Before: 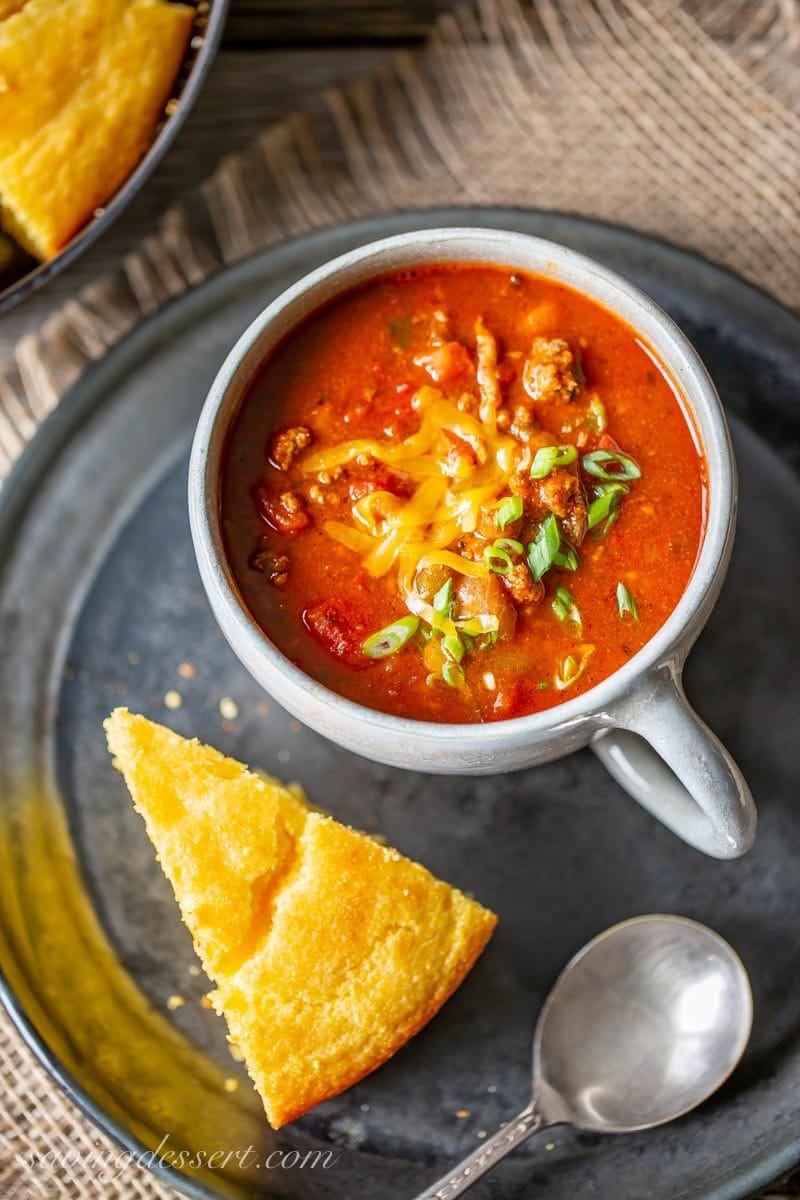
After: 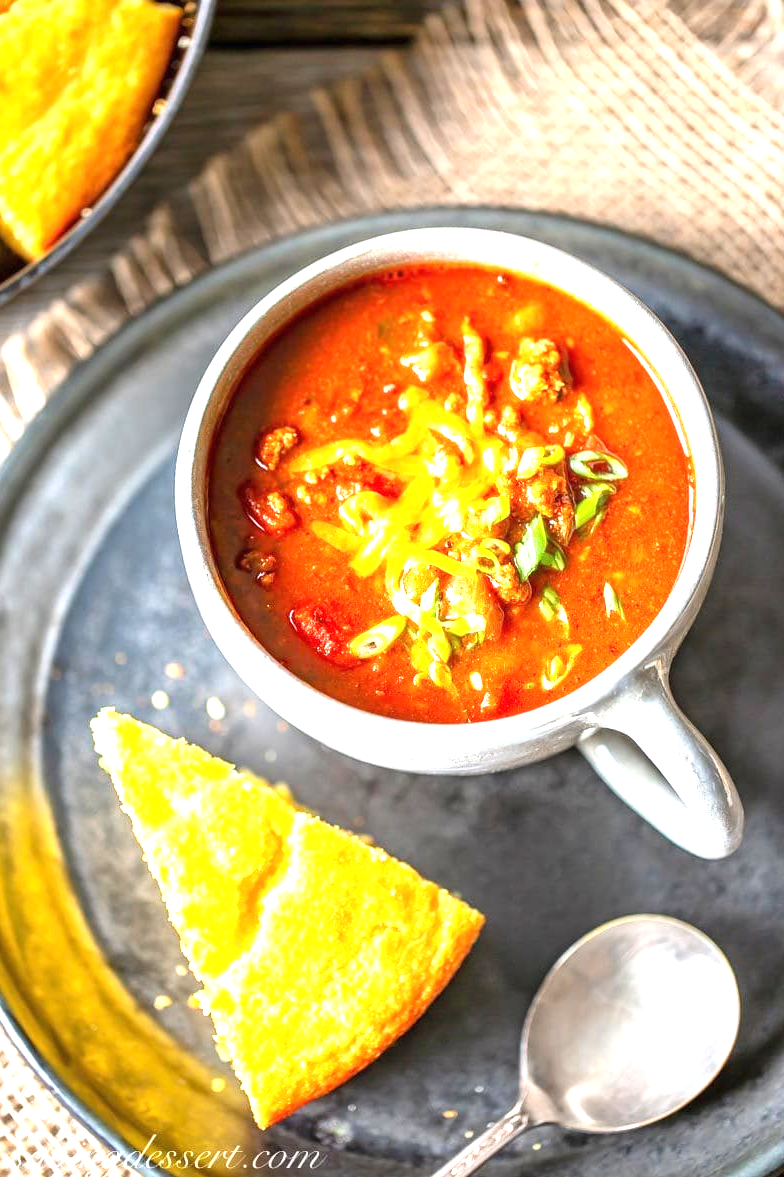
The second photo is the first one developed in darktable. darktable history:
crop: left 1.64%, right 0.282%, bottom 1.869%
exposure: black level correction 0, exposure 1.465 EV, compensate highlight preservation false
